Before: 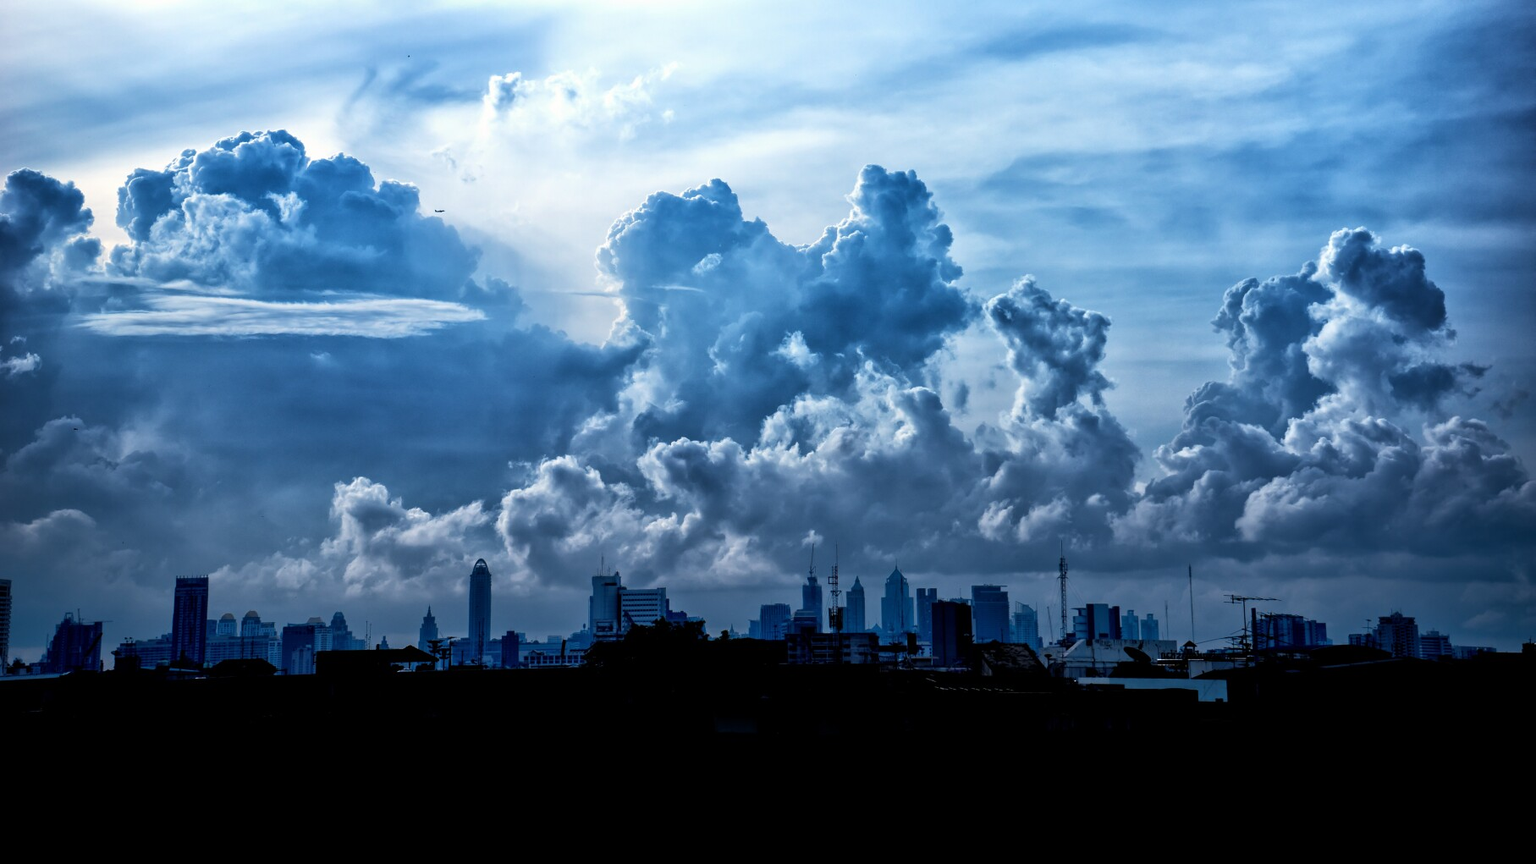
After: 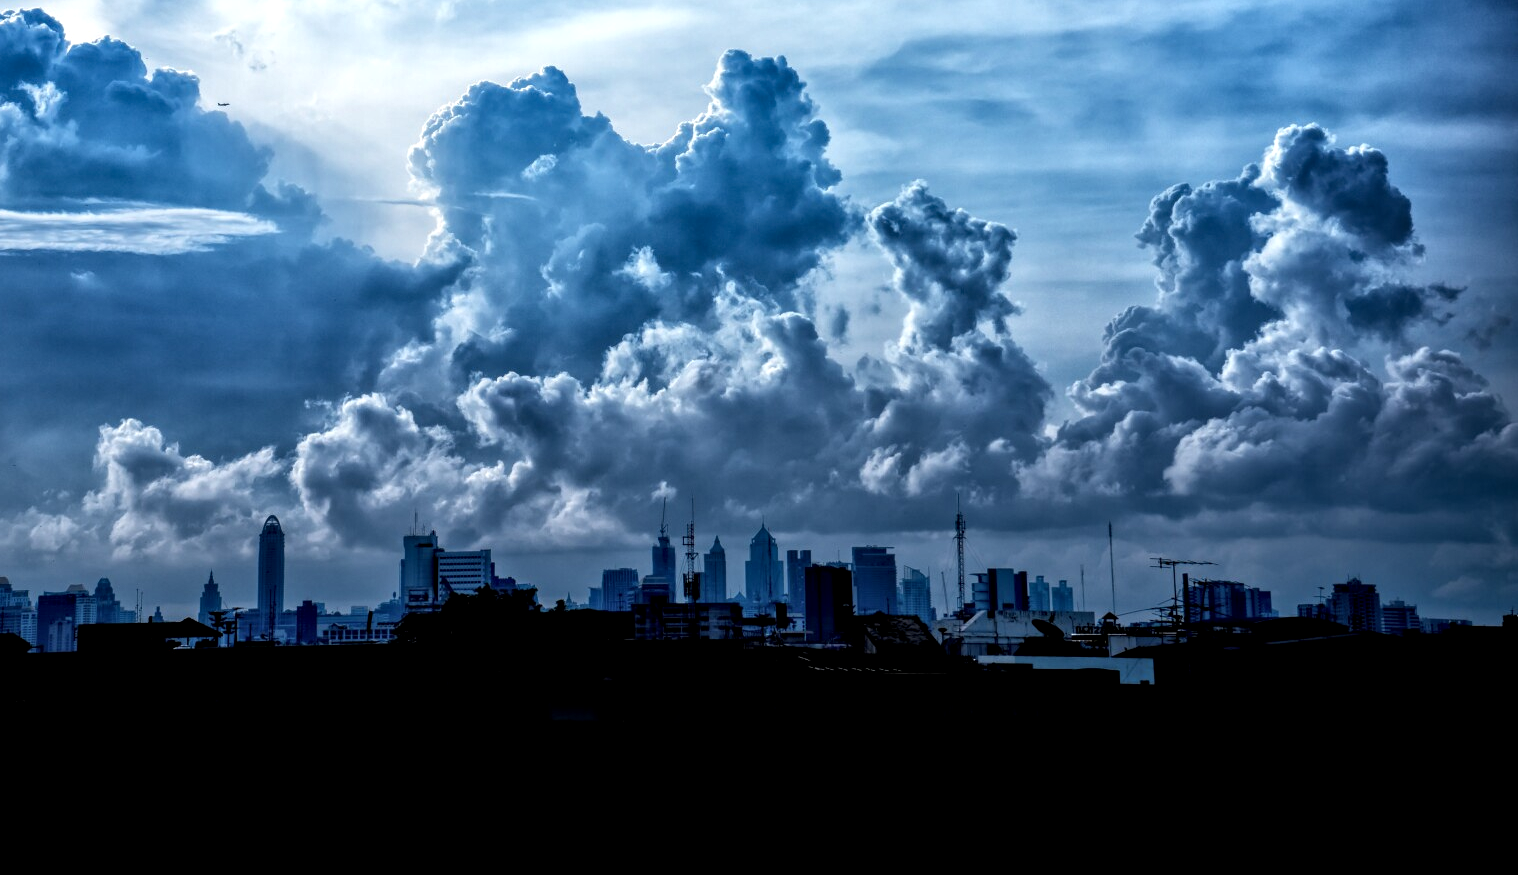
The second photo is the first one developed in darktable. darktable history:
local contrast: highlights 61%, detail 143%, midtone range 0.428
crop: left 16.315%, top 14.246%
